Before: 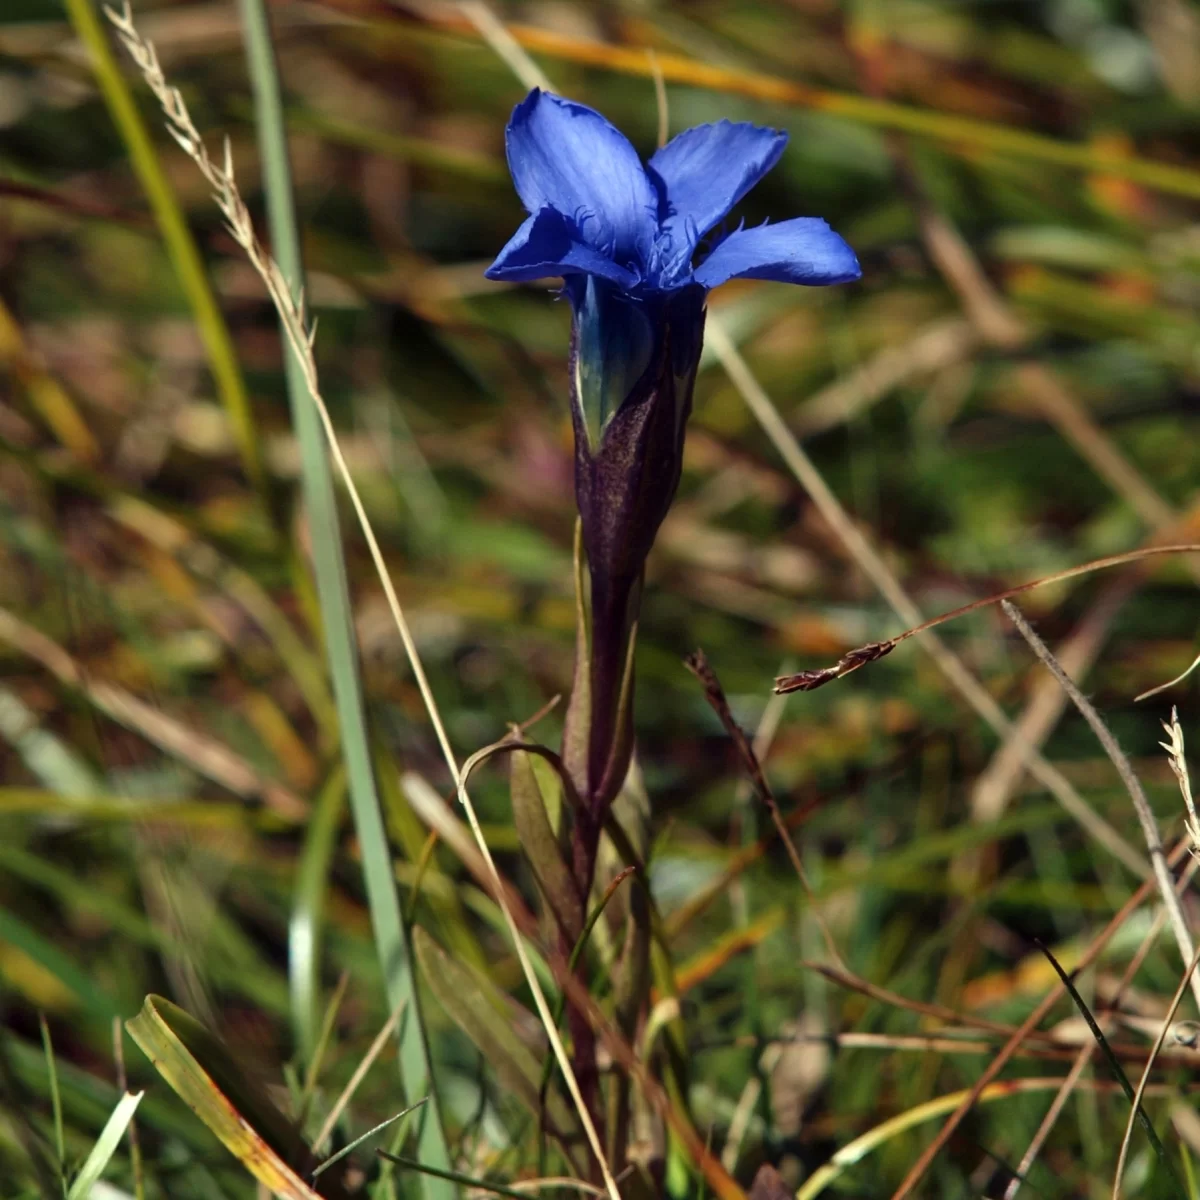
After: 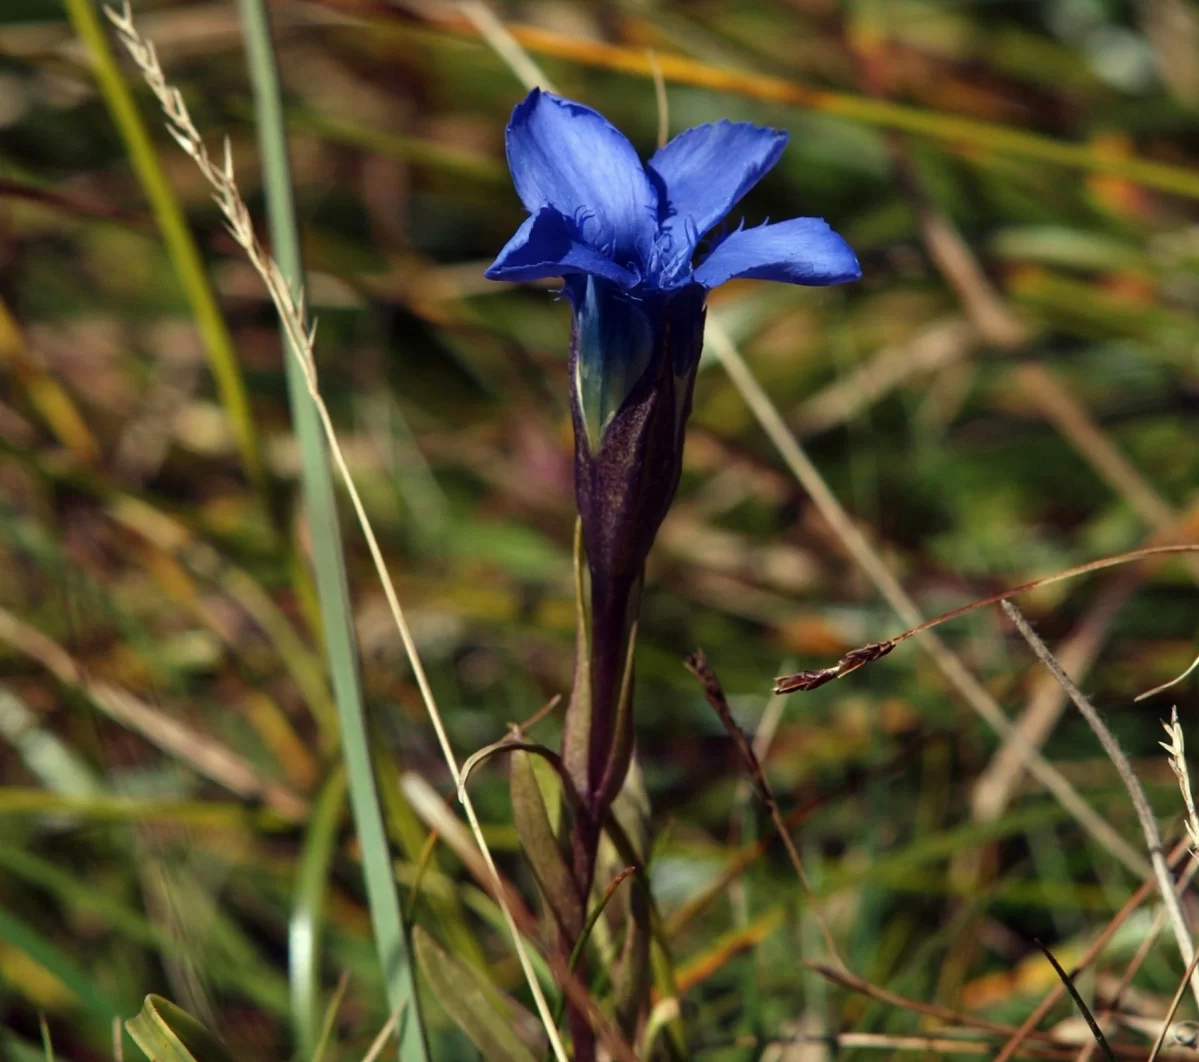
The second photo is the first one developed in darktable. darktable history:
crop and rotate: top 0%, bottom 11.479%
exposure: exposure -0.025 EV, compensate exposure bias true, compensate highlight preservation false
